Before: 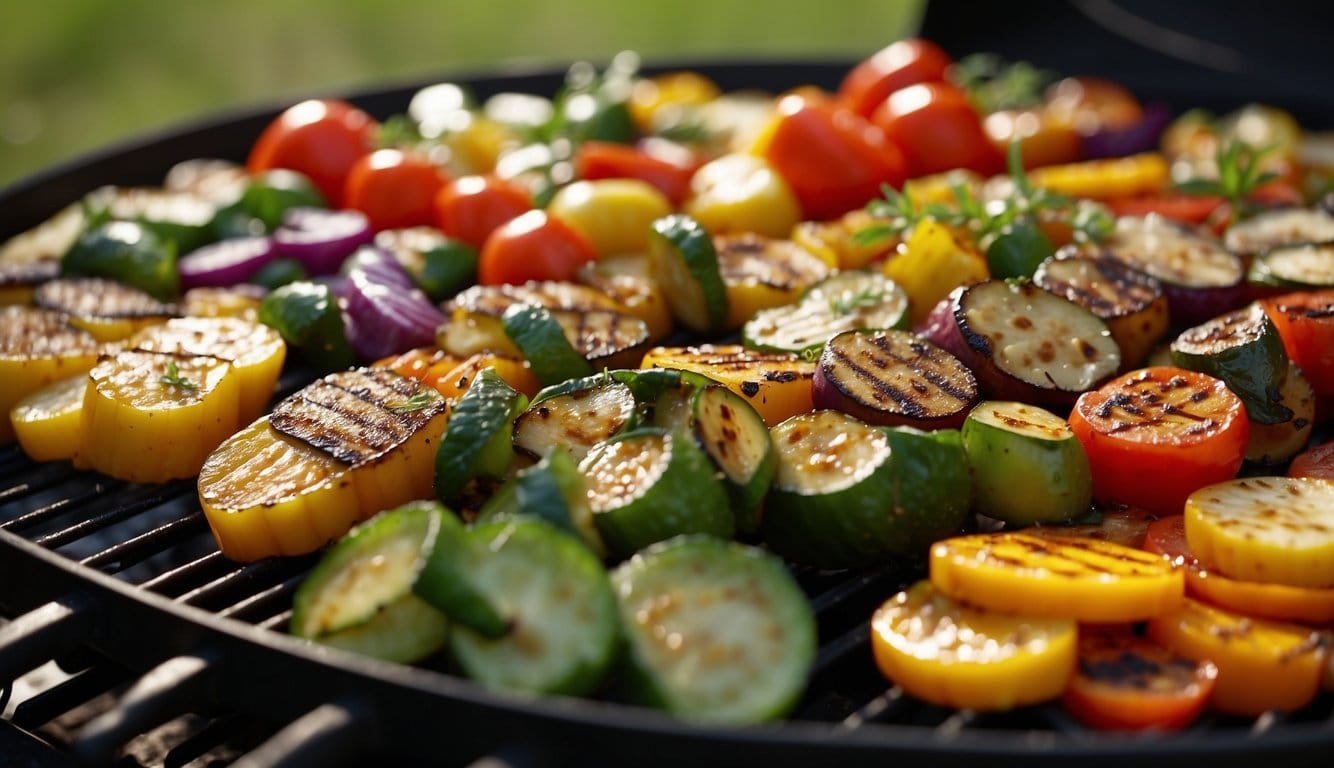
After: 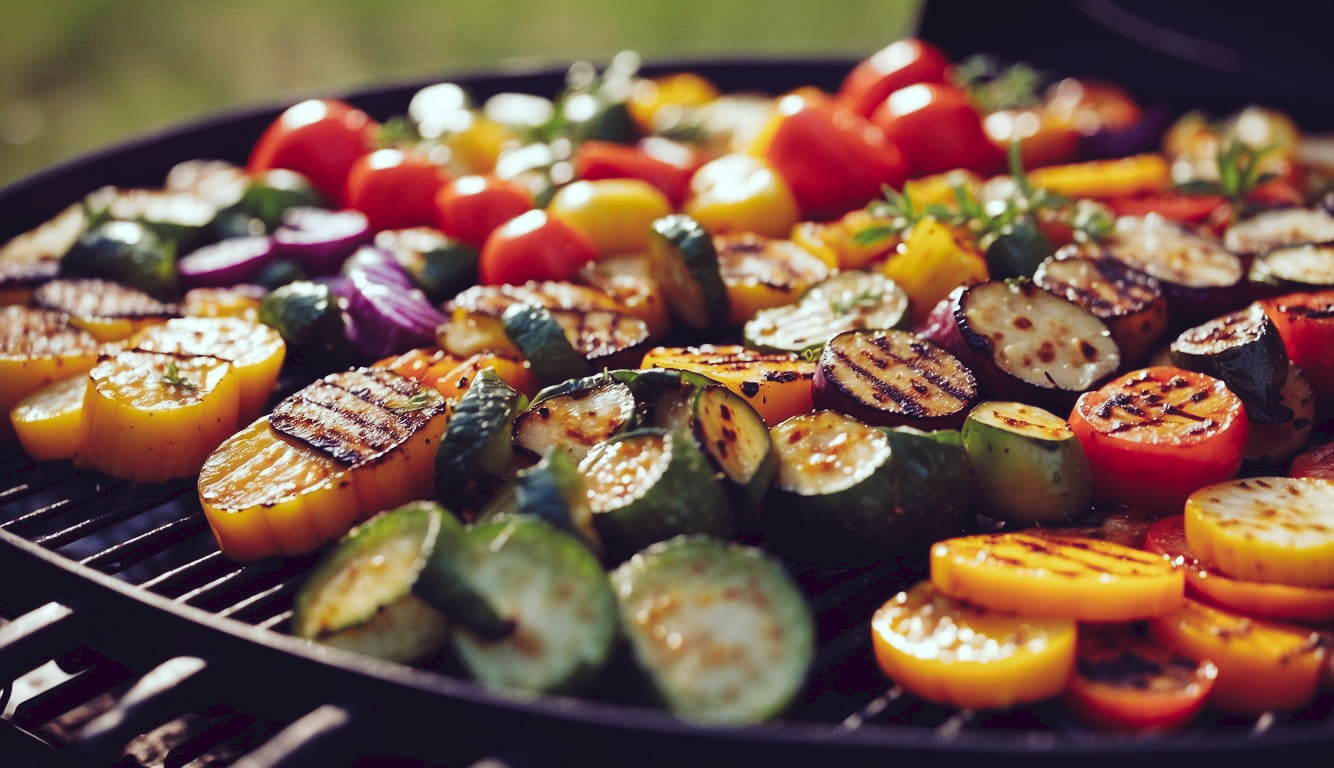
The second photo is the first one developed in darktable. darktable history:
tone curve: curves: ch0 [(0, 0) (0.003, 0.054) (0.011, 0.057) (0.025, 0.056) (0.044, 0.062) (0.069, 0.071) (0.1, 0.088) (0.136, 0.111) (0.177, 0.146) (0.224, 0.19) (0.277, 0.261) (0.335, 0.363) (0.399, 0.458) (0.468, 0.562) (0.543, 0.653) (0.623, 0.725) (0.709, 0.801) (0.801, 0.853) (0.898, 0.915) (1, 1)], preserve colors none
color look up table: target L [97.45, 95.21, 91.27, 80.66, 79.69, 66.72, 61.28, 56.4, 47.21, 48.73, 42.52, 31.47, 8.915, 200.93, 84.81, 77.39, 69.47, 61.65, 62.07, 50.22, 49.76, 36.99, 36.59, 35.3, 36.37, 2.442, 90.29, 78.29, 66.1, 54.32, 62.14, 61.12, 52.74, 54.66, 50.83, 48.51, 48.24, 38.66, 30.41, 33.28, 16.58, 14.81, 87.96, 87.27, 68.95, 61.28, 46.74, 33.65, 30.33], target a [-12.73, -20.51, -29.11, -74.19, -63.84, -61.54, -42.38, -17.23, -31.71, -13, -21.07, -13.15, 3.481, 0, 6.912, 4.781, 32.83, 36.16, 5.447, 62.69, 29.15, 30.75, 45.43, 42.4, 7.38, 18.05, 17.54, 37.35, 50.28, 9.155, 41.01, 81.44, 53.92, 64.69, 4.481, 28.29, 69.29, 43.45, 36.47, 45.61, 37.44, 38.81, -45.01, -19.45, -21.68, -11.76, -14.1, 1.146, 3.791], target b [8.962, 71.62, 43.37, 52.9, 17.78, 35.54, 16.56, 21.47, 27.84, 34.86, -5.899, 12.01, -10.32, -0.001, 7.168, 59.09, 22.39, 48.87, 8.651, 24.59, 3.267, 22.81, 22.59, 8.232, 4.259, -17.88, -18.54, -34.08, -23.59, -47.27, -59.33, -58.53, -5.584, -21.32, -74.47, -27.05, -50.53, -85.83, -14.18, -54.17, -50.01, -32.59, -16.1, -19.16, -40.56, -16.02, -29.63, -13.99, -33.18], num patches 49
